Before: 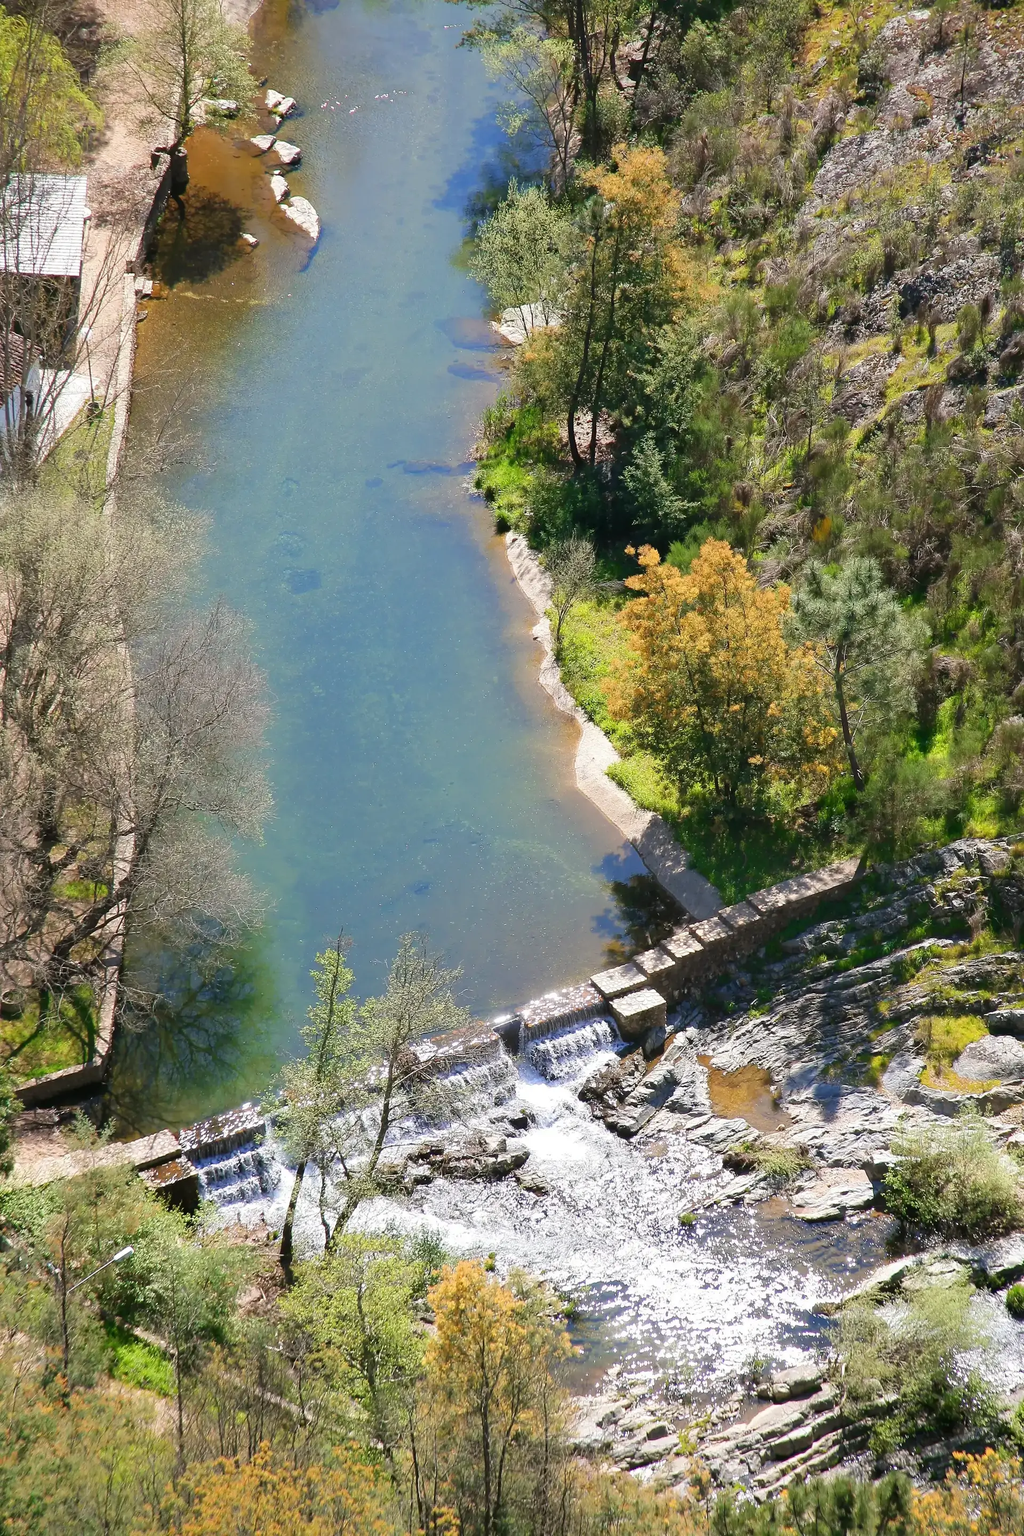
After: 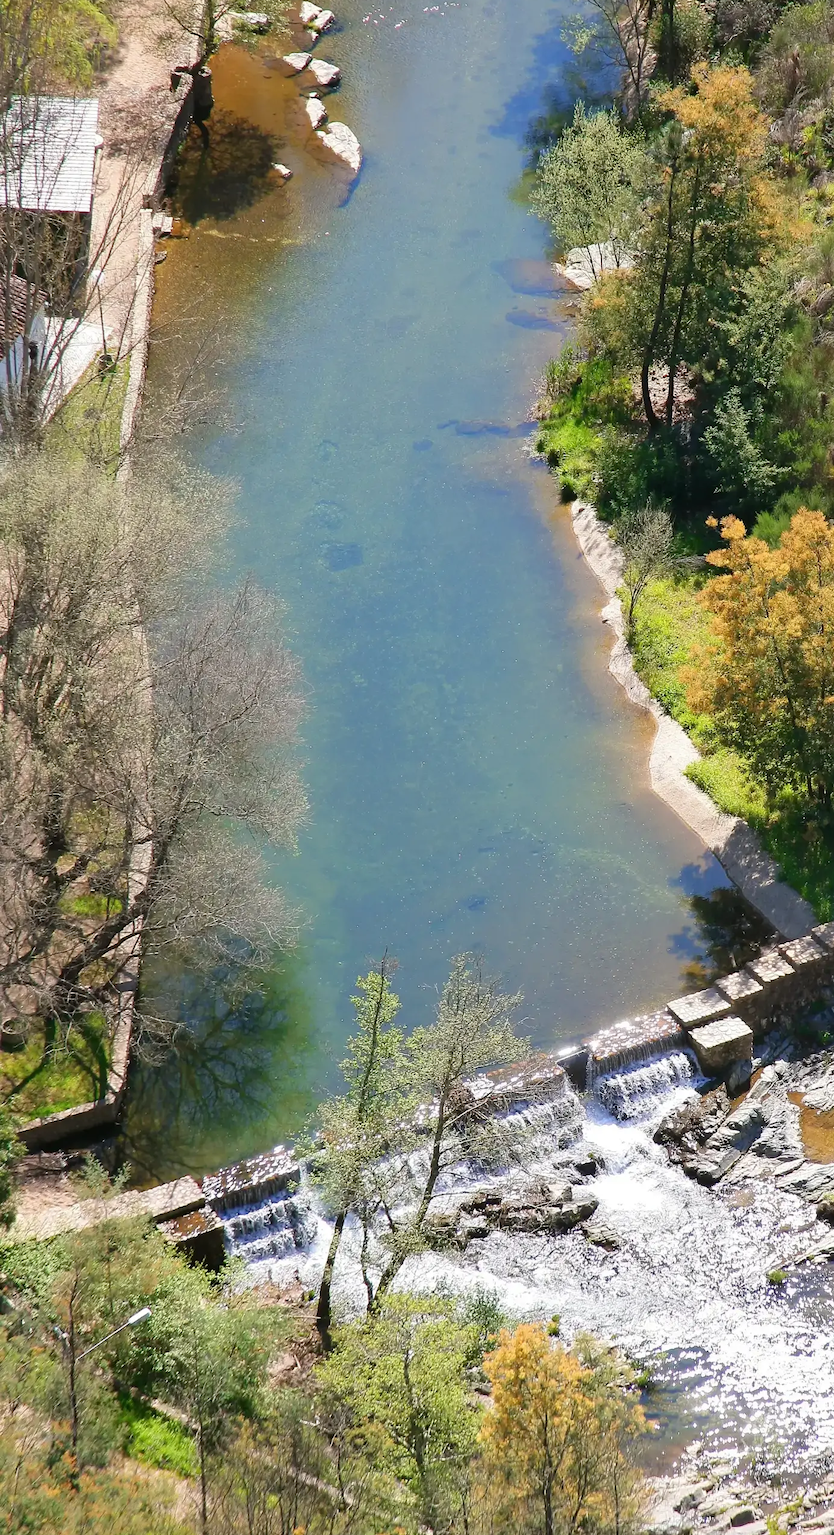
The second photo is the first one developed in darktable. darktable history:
crop: top 5.789%, right 27.843%, bottom 5.655%
